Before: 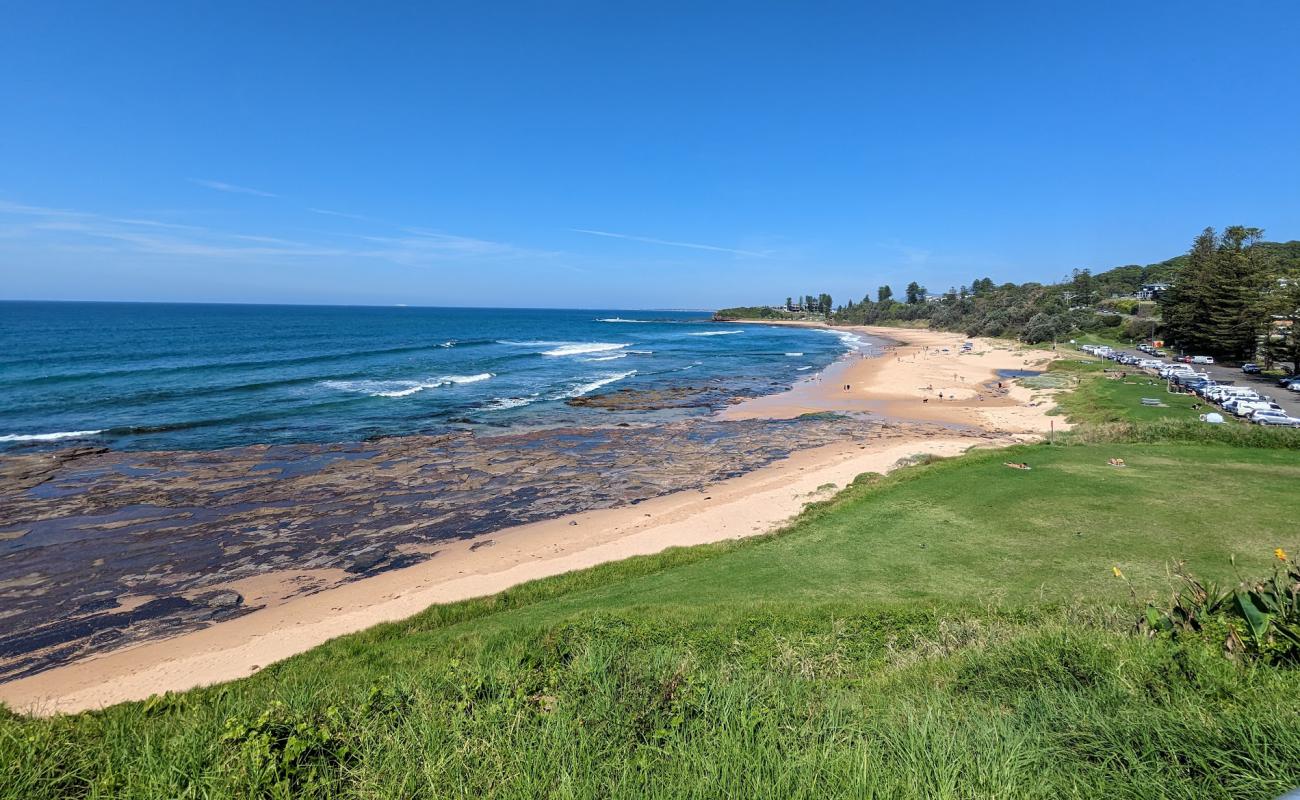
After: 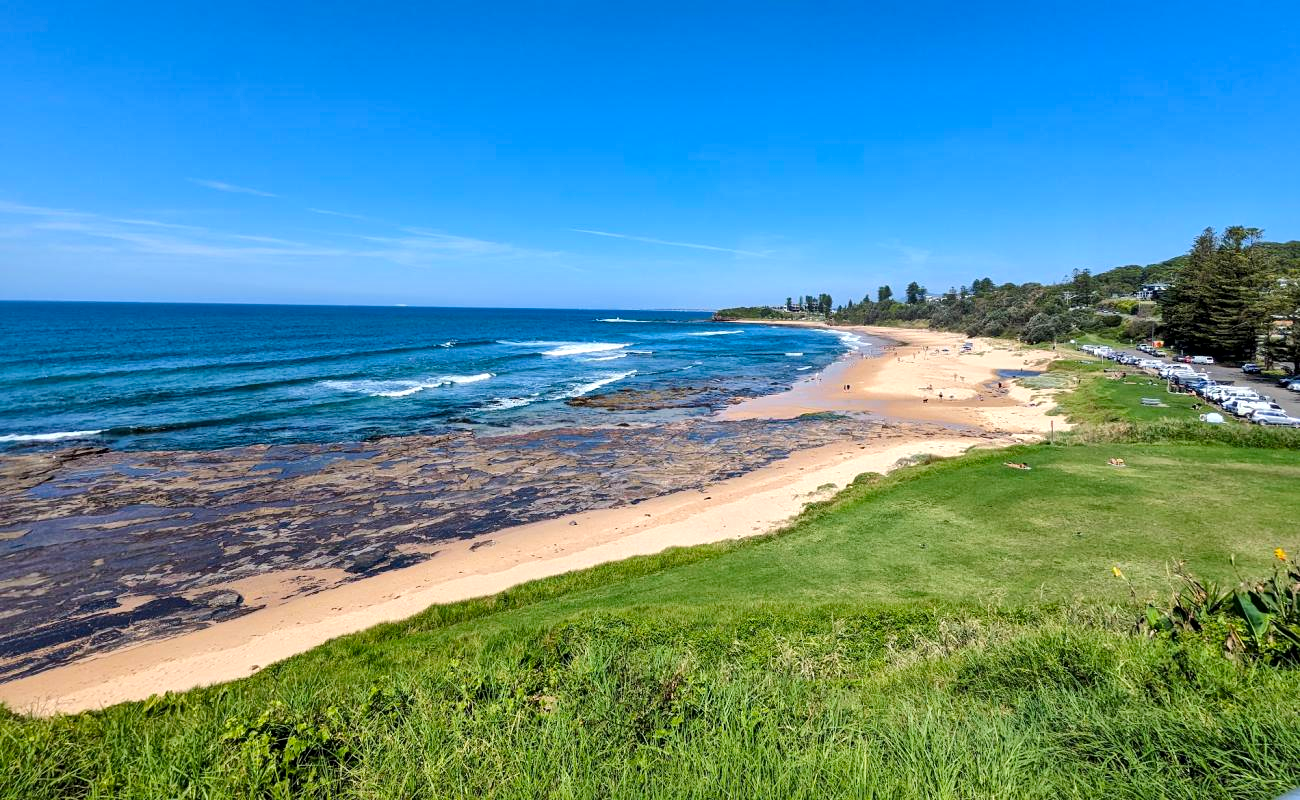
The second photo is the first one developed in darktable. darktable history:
color balance rgb: perceptual saturation grading › global saturation 17.35%, perceptual brilliance grading › mid-tones 10.958%, perceptual brilliance grading › shadows 14.496%
local contrast: mode bilateral grid, contrast 51, coarseness 50, detail 150%, midtone range 0.2
tone equalizer: on, module defaults
